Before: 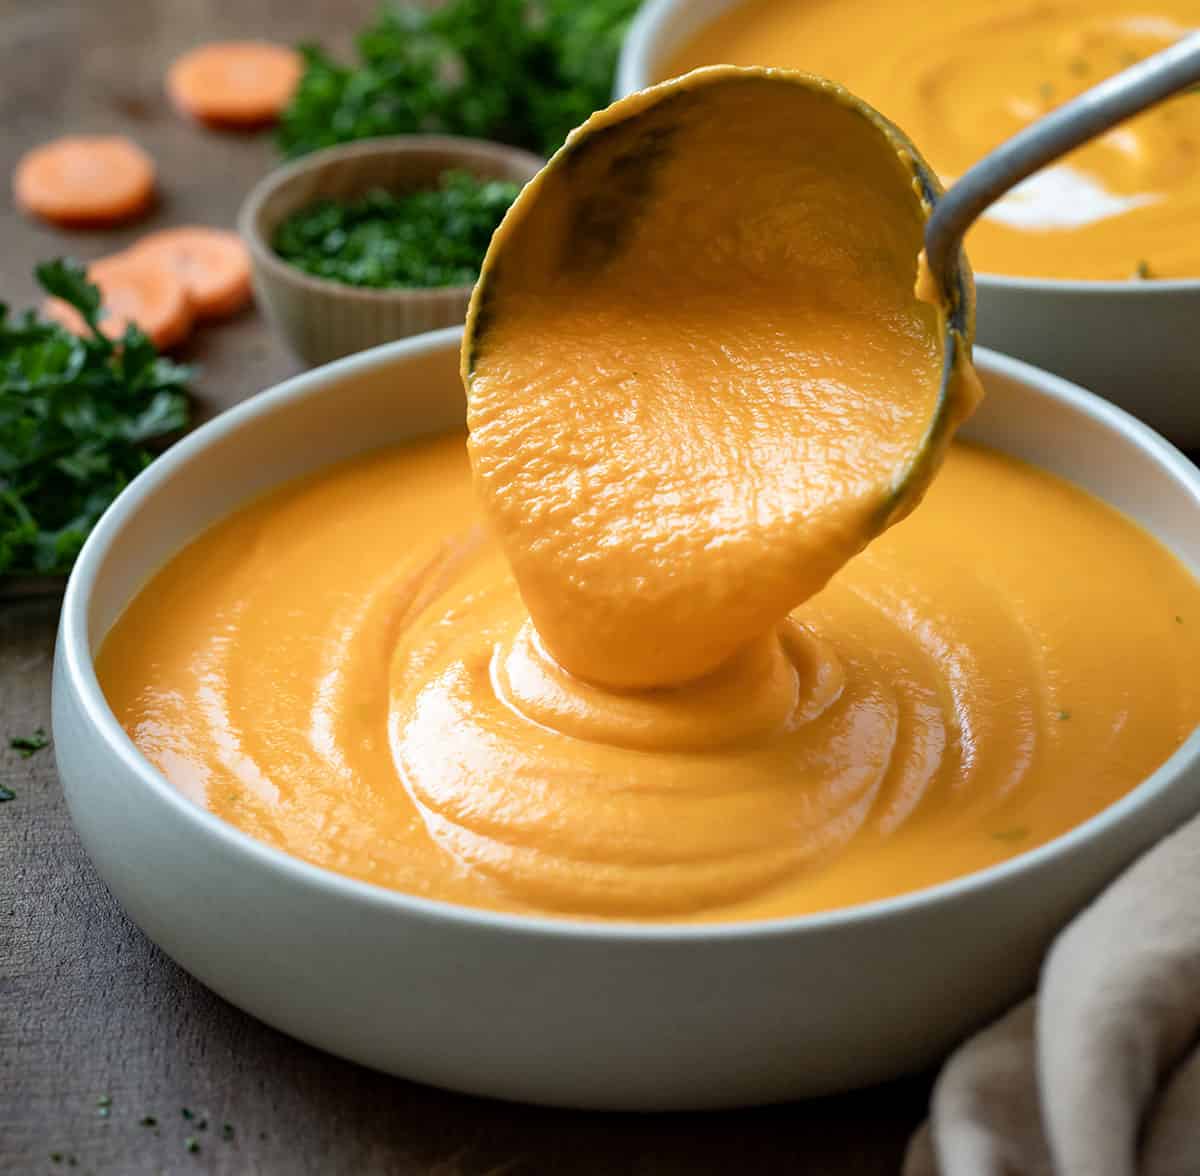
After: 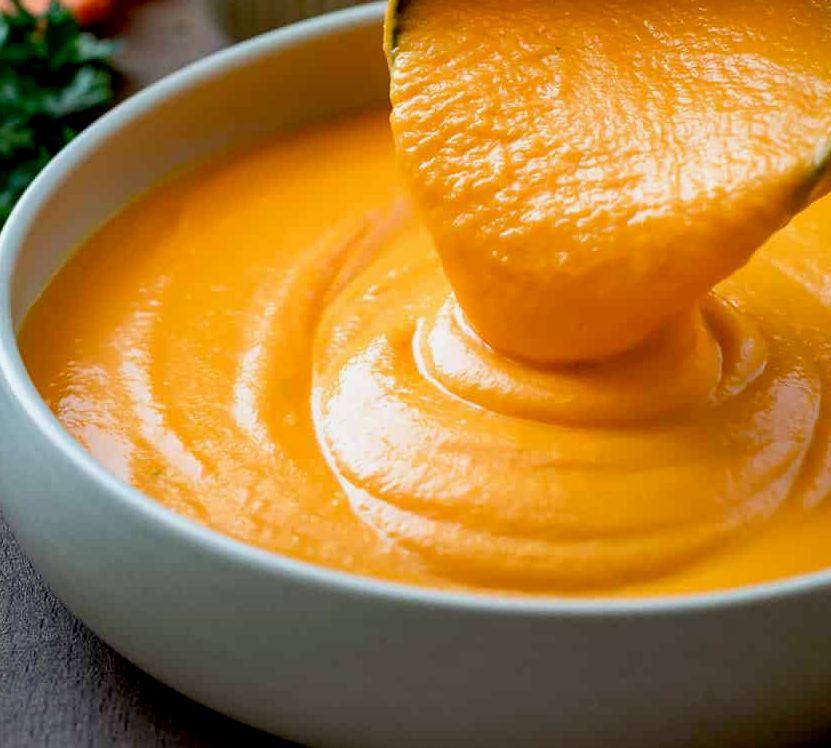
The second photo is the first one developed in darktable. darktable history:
exposure: black level correction 0.009, exposure -0.159 EV, compensate highlight preservation false
crop: left 6.488%, top 27.668%, right 24.183%, bottom 8.656%
